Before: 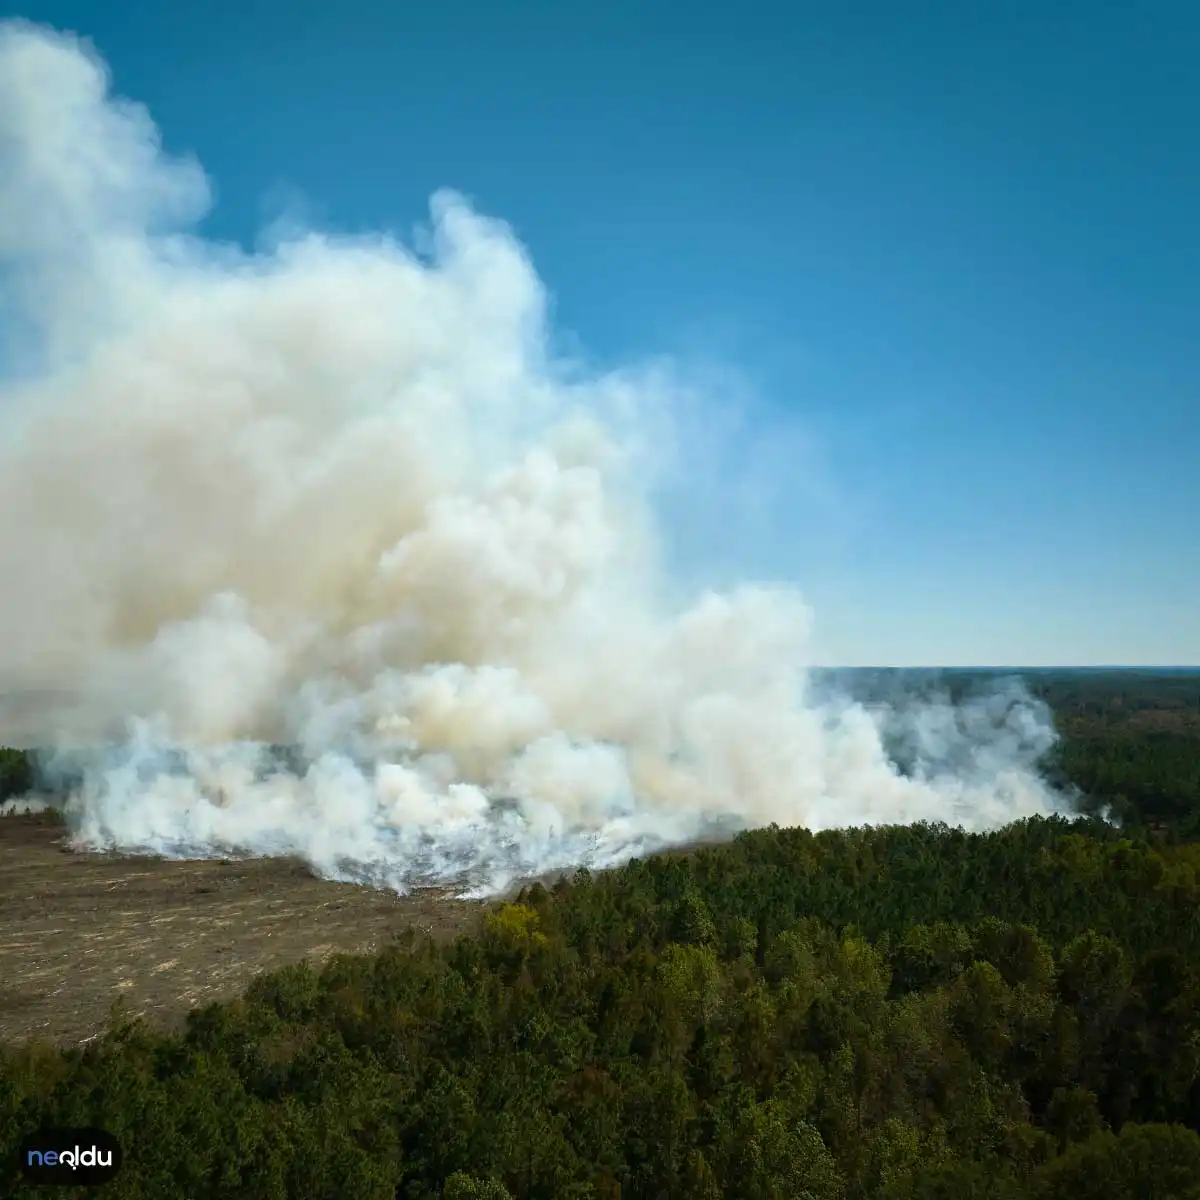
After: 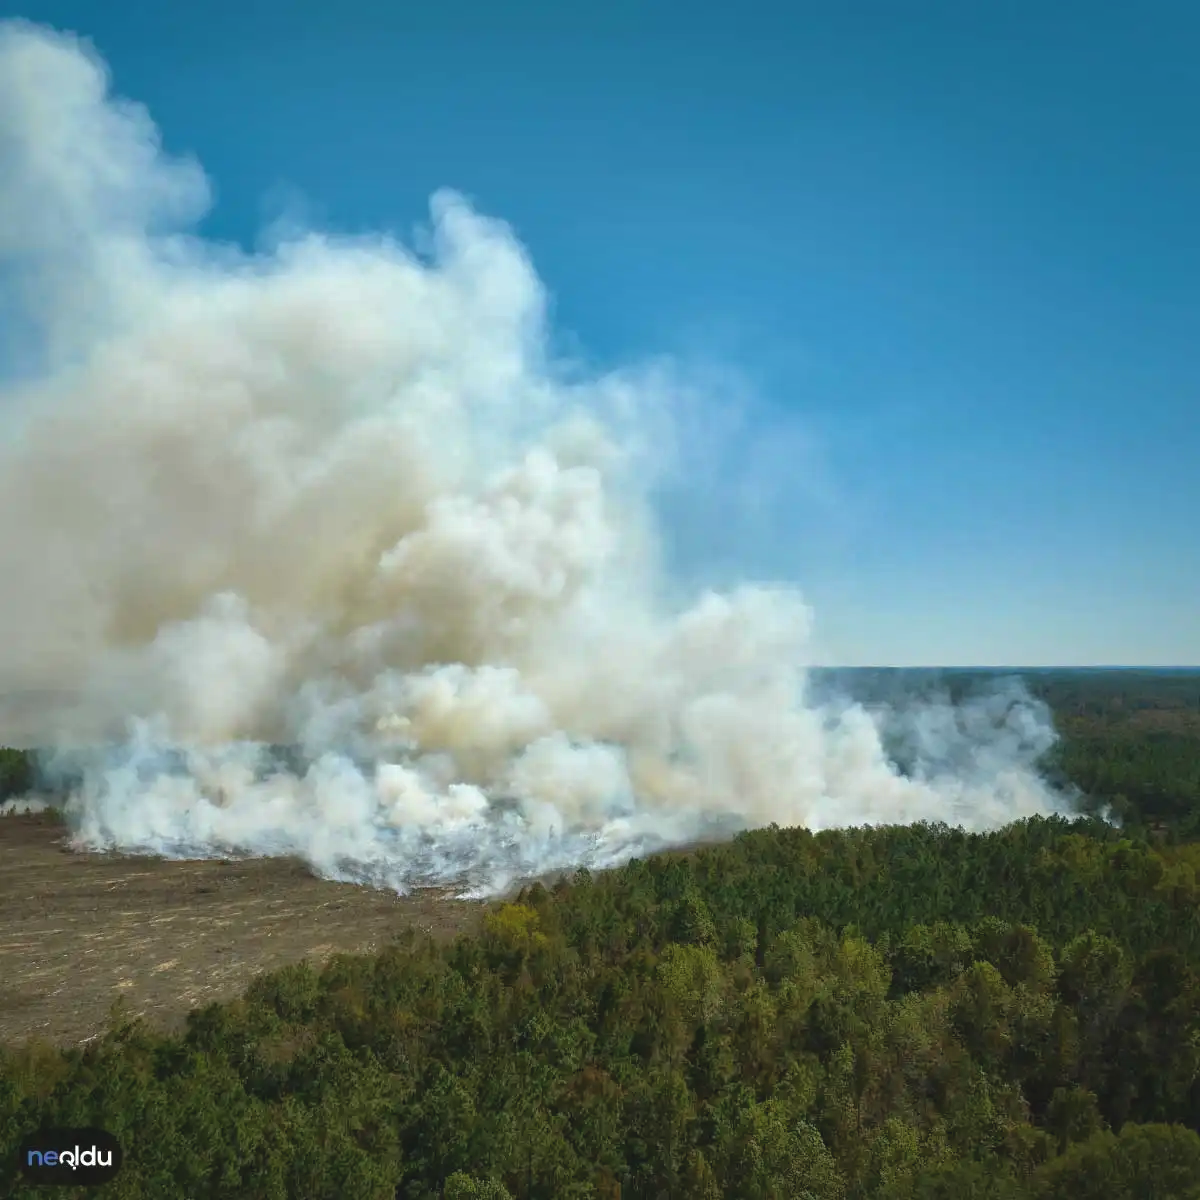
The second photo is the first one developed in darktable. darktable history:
shadows and highlights: on, module defaults
exposure: black level correction -0.005, exposure 0.054 EV
